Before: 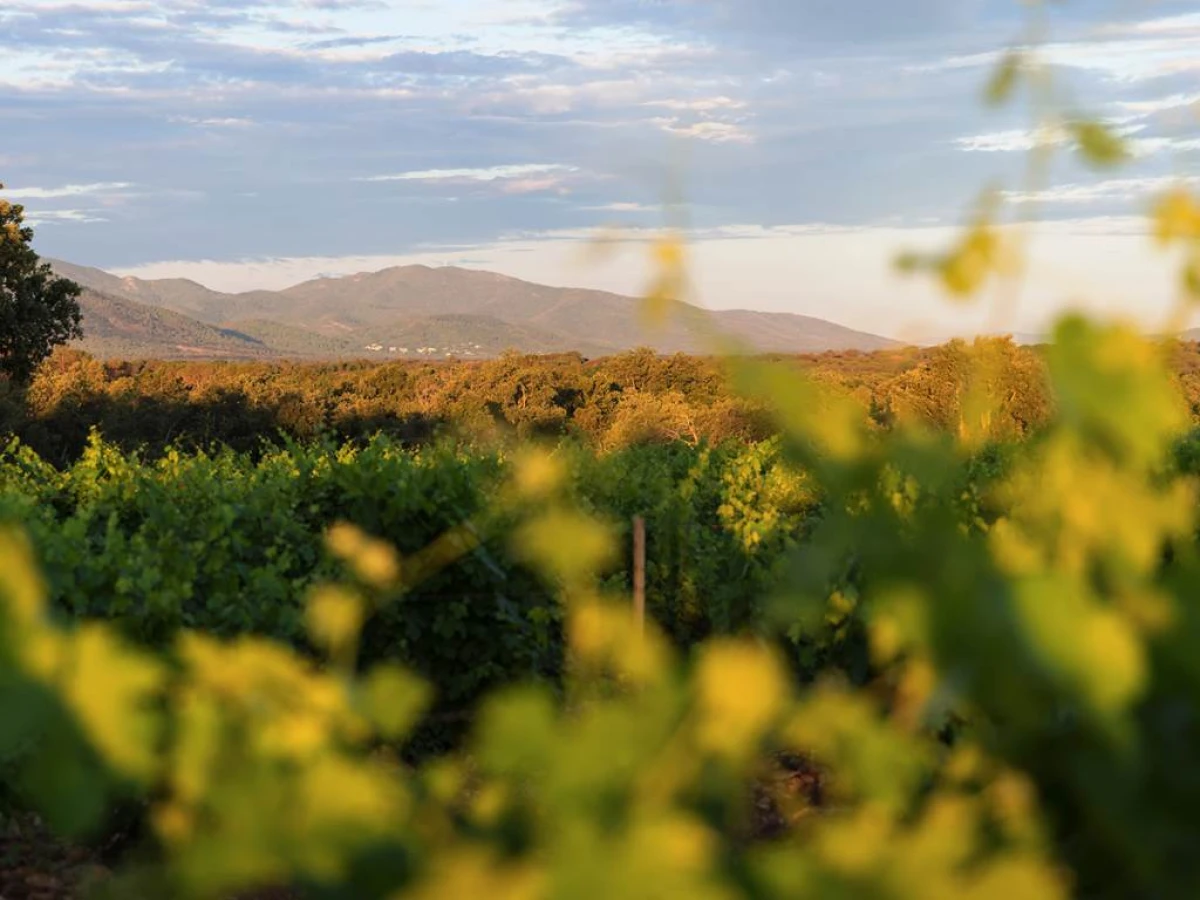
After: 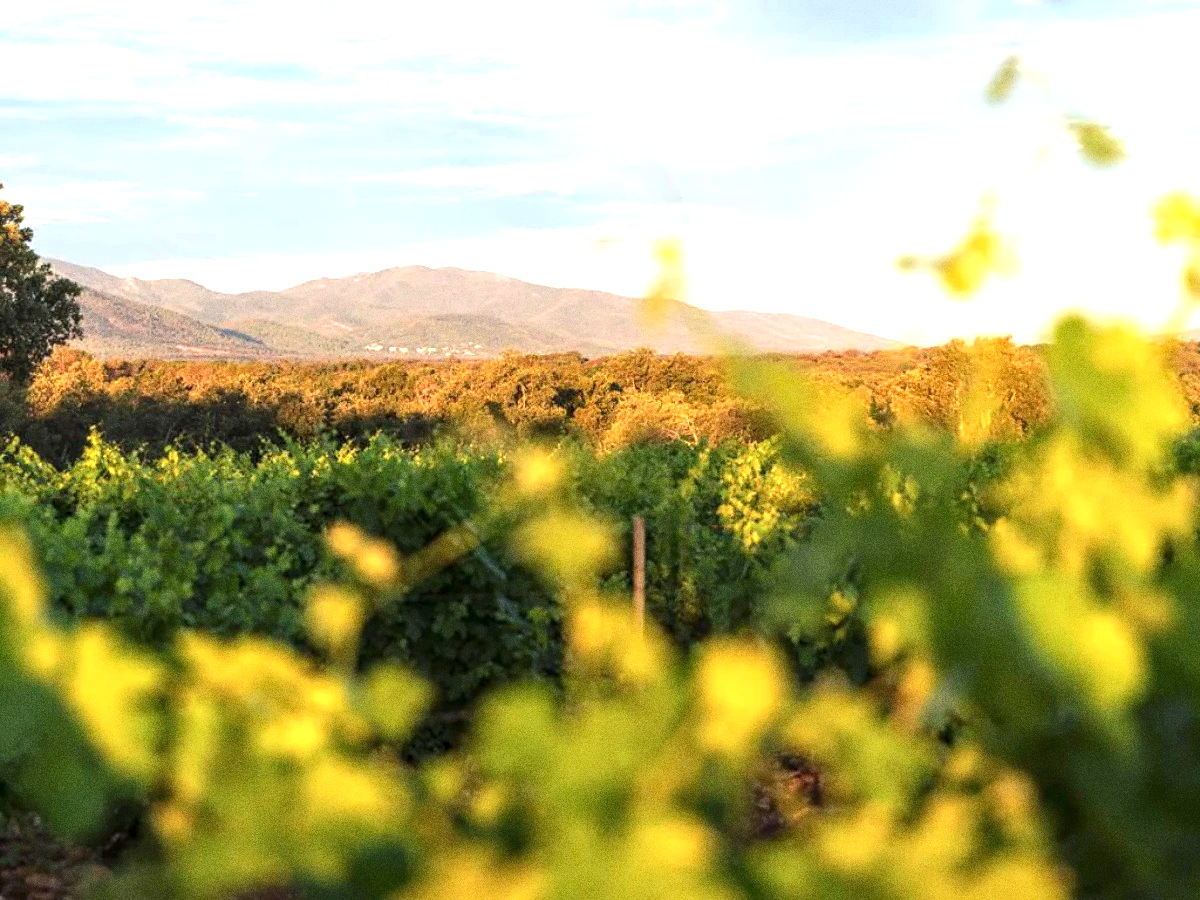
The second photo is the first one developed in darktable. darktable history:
grain: coarseness 0.09 ISO, strength 40%
exposure: black level correction 0, exposure 1.1 EV, compensate highlight preservation false
local contrast: on, module defaults
